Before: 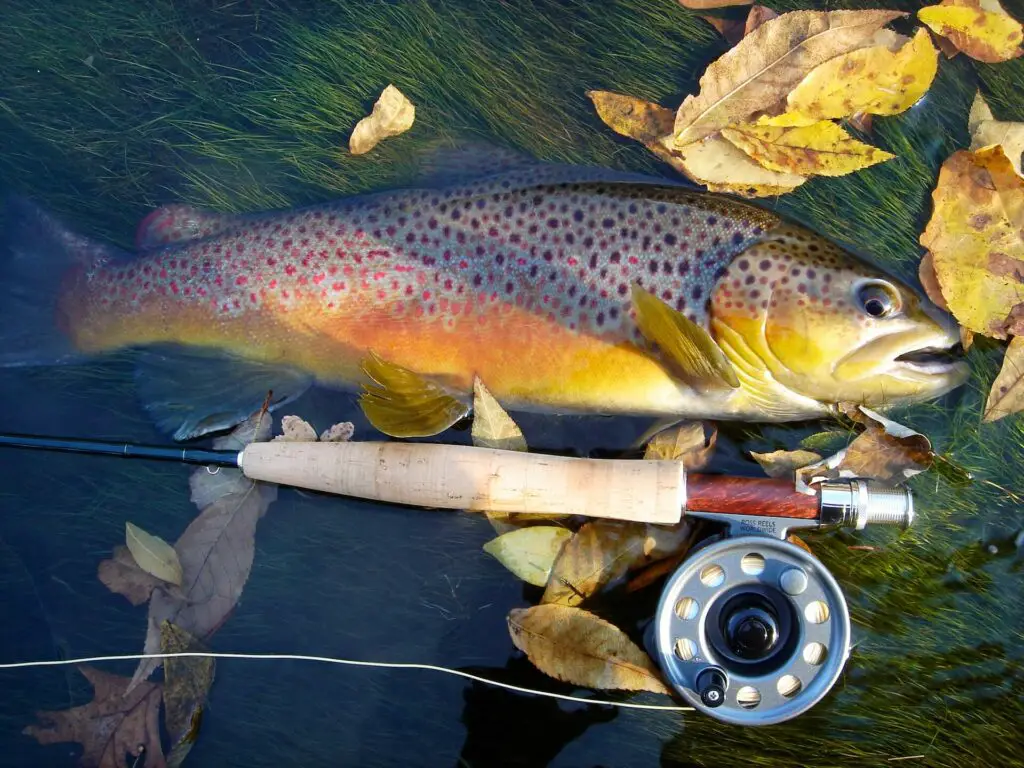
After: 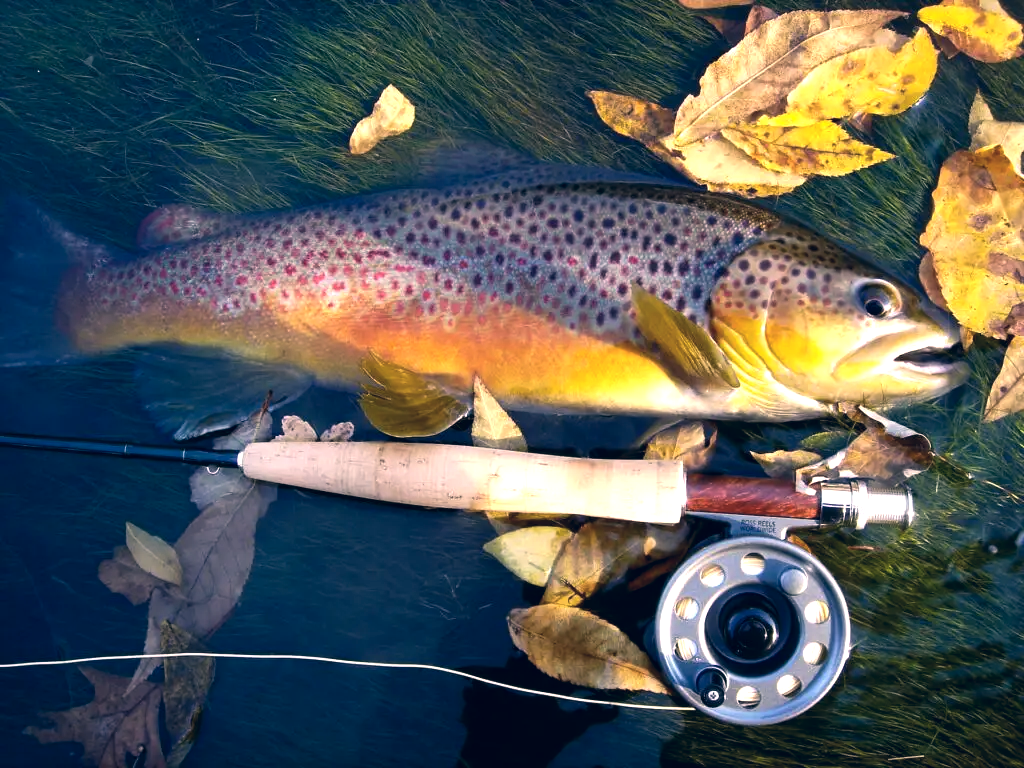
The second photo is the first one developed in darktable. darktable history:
color correction: highlights a* 13.73, highlights b* 6.06, shadows a* -5.17, shadows b* -15.33, saturation 0.85
color balance rgb: perceptual saturation grading › global saturation -0.011%, perceptual brilliance grading › highlights 10.955%, perceptual brilliance grading › shadows -11.227%, global vibrance 26.22%, contrast 7.046%
